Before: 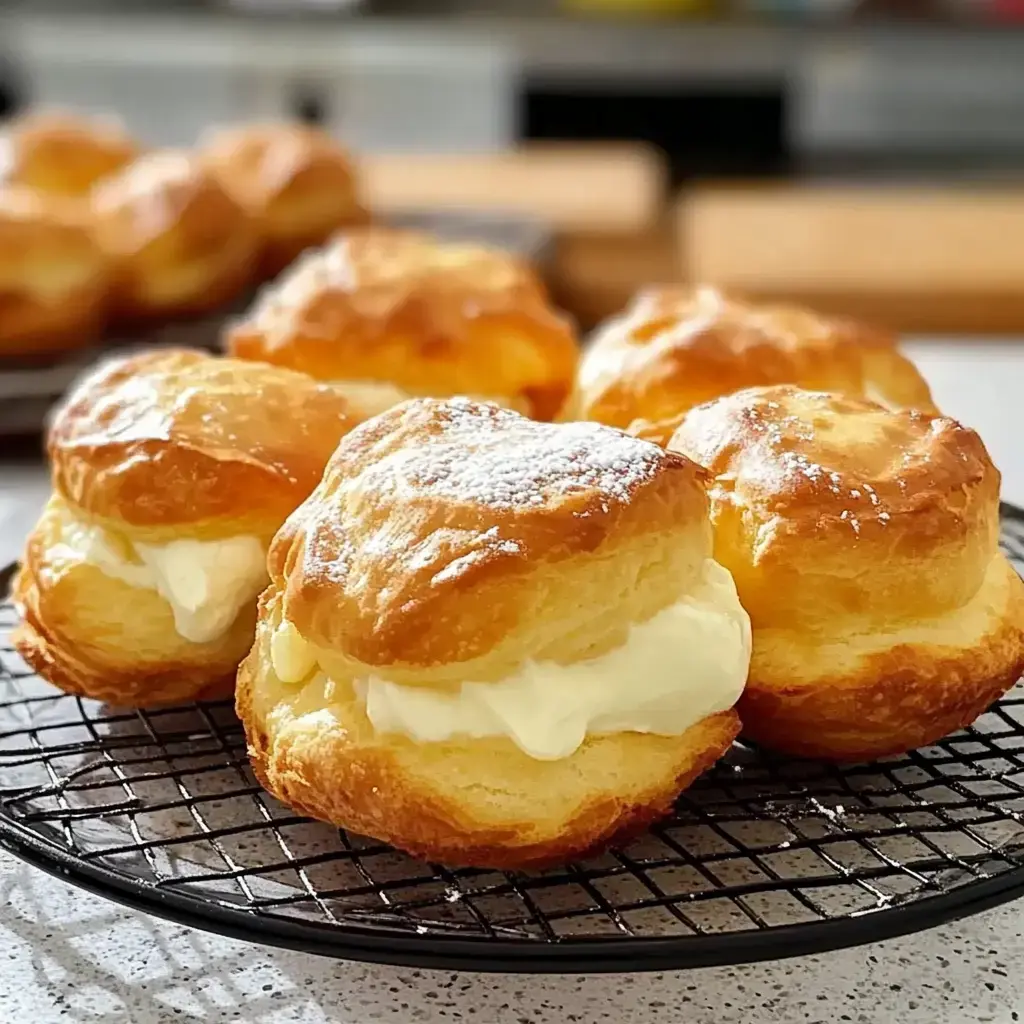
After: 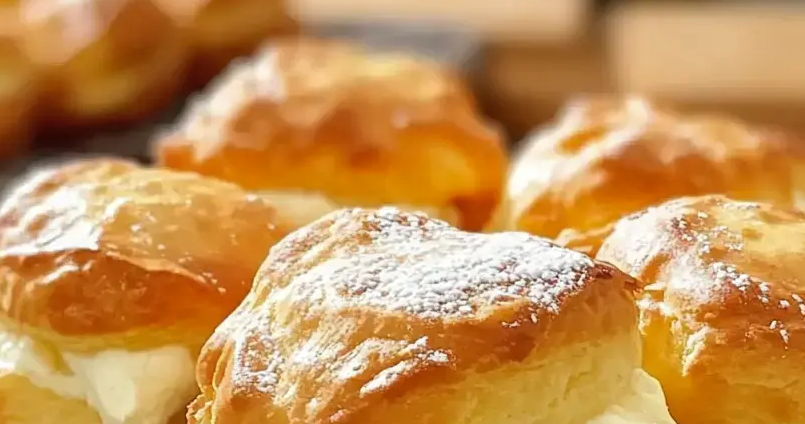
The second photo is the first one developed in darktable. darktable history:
crop: left 7.013%, top 18.606%, right 14.304%, bottom 39.934%
shadows and highlights: shadows 25.78, highlights -24.82
